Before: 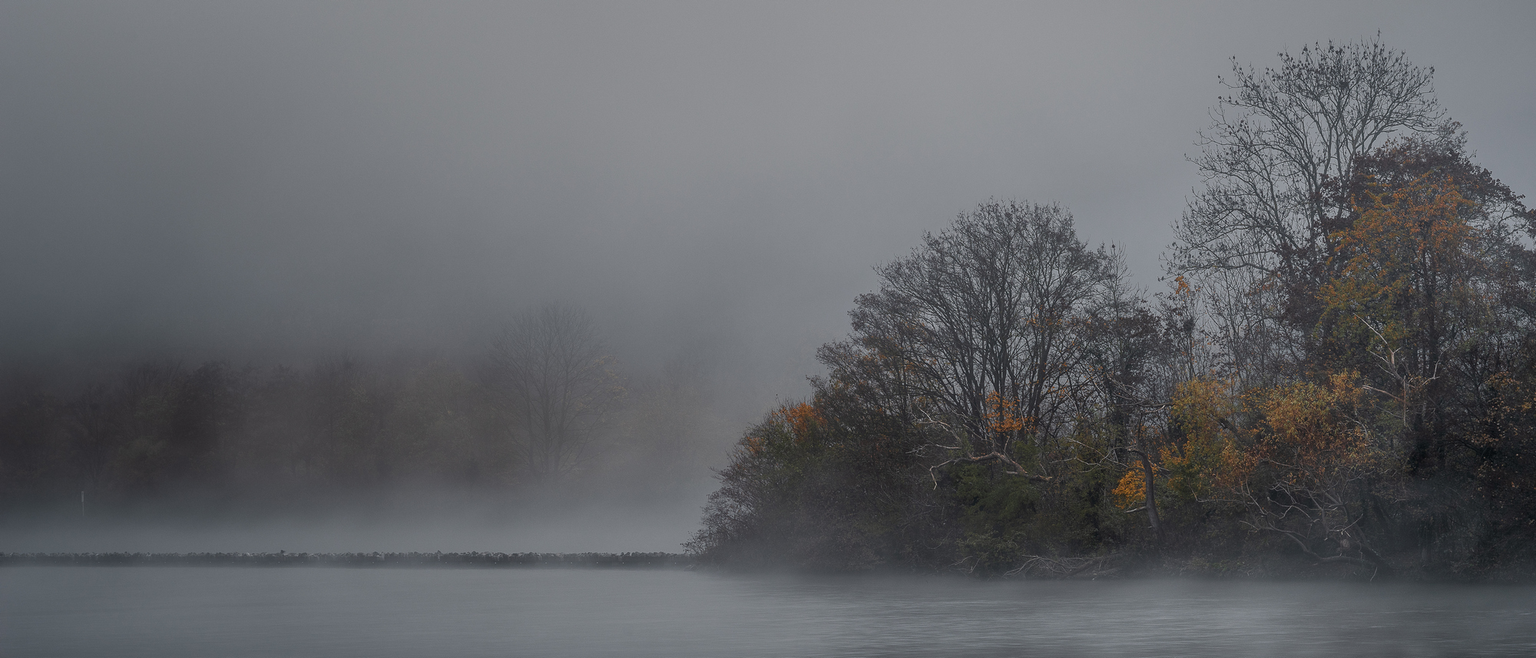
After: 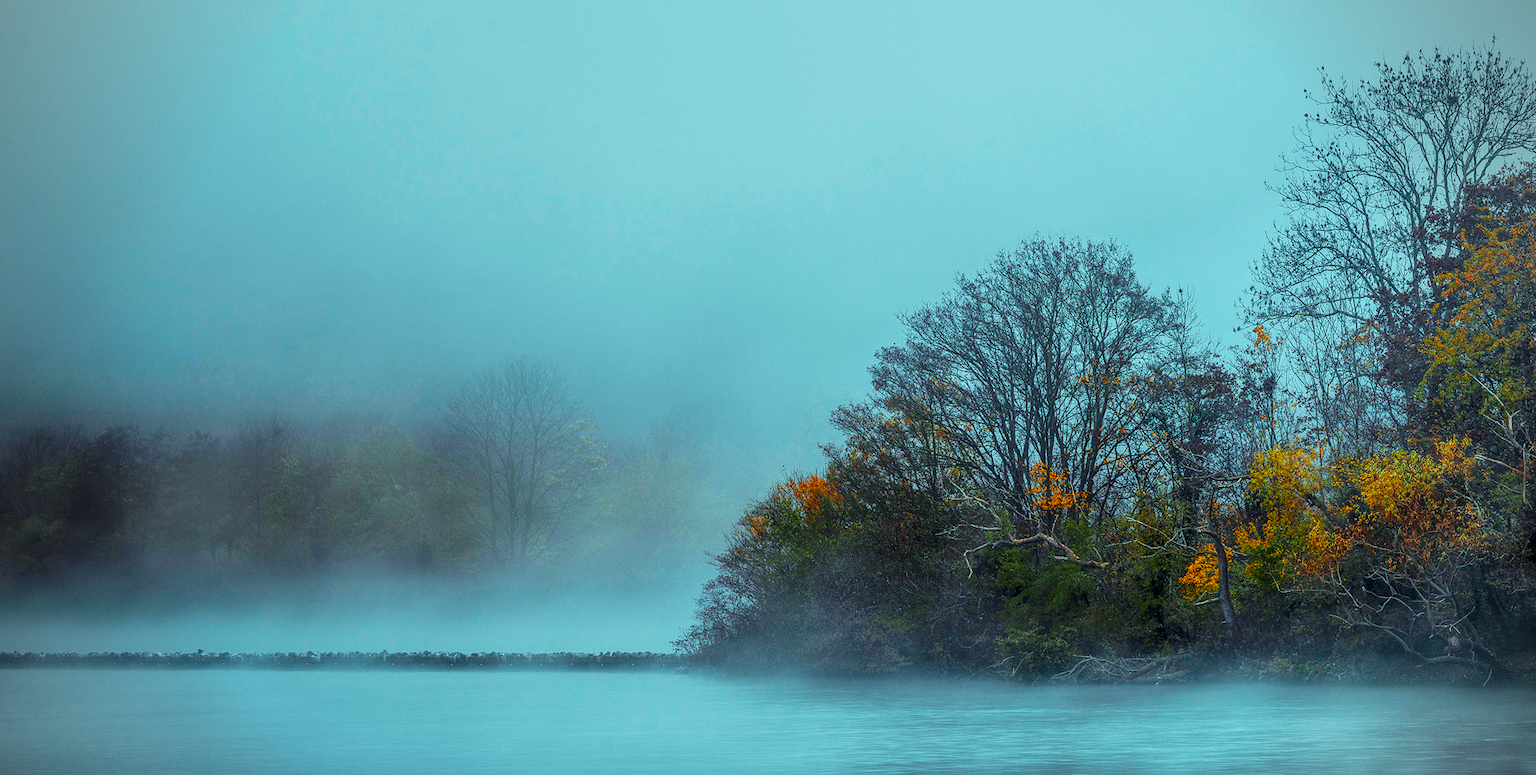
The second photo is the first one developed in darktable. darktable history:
local contrast: on, module defaults
vignetting: brightness -0.575, width/height ratio 1.097
color calibration: illuminant Planckian (black body), x 0.351, y 0.353, temperature 4806.52 K
color balance rgb: highlights gain › luminance -33.1%, highlights gain › chroma 5.792%, highlights gain › hue 215.14°, global offset › luminance -0.271%, global offset › hue 259.4°, linear chroma grading › shadows 9.736%, linear chroma grading › highlights 10.096%, linear chroma grading › global chroma 15.395%, linear chroma grading › mid-tones 14.589%, perceptual saturation grading › global saturation 27.26%, perceptual saturation grading › highlights -28.073%, perceptual saturation grading › mid-tones 15.57%, perceptual saturation grading › shadows 32.984%
crop: left 7.376%, right 7.854%
base curve: curves: ch0 [(0, 0) (0.007, 0.004) (0.027, 0.03) (0.046, 0.07) (0.207, 0.54) (0.442, 0.872) (0.673, 0.972) (1, 1)], preserve colors none
